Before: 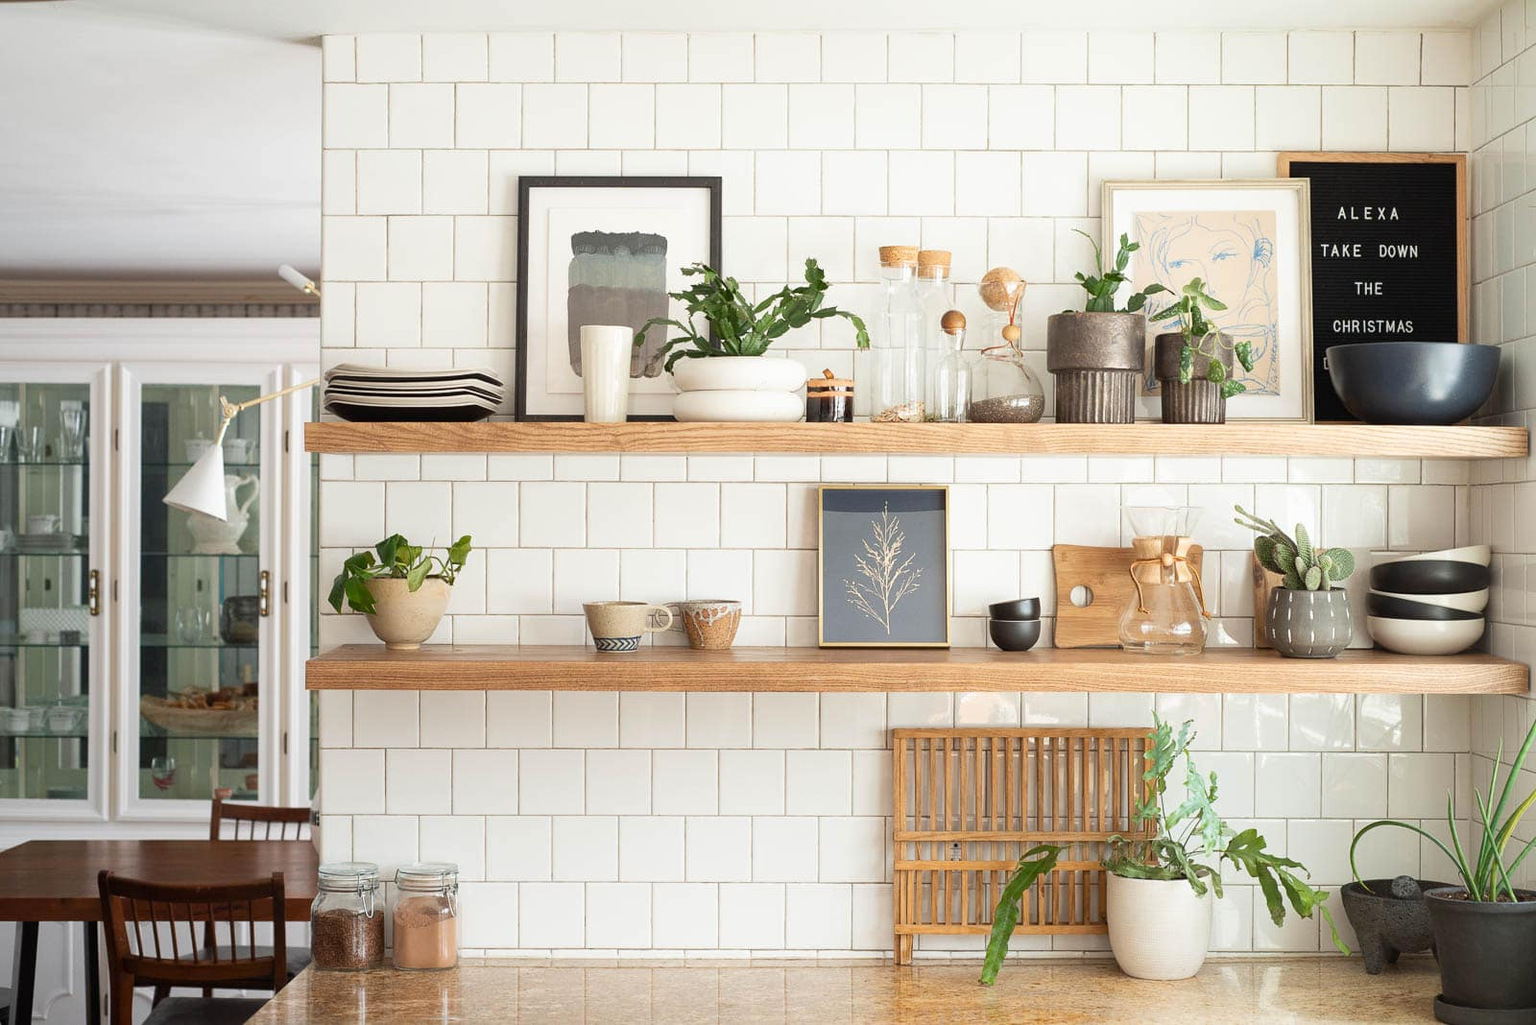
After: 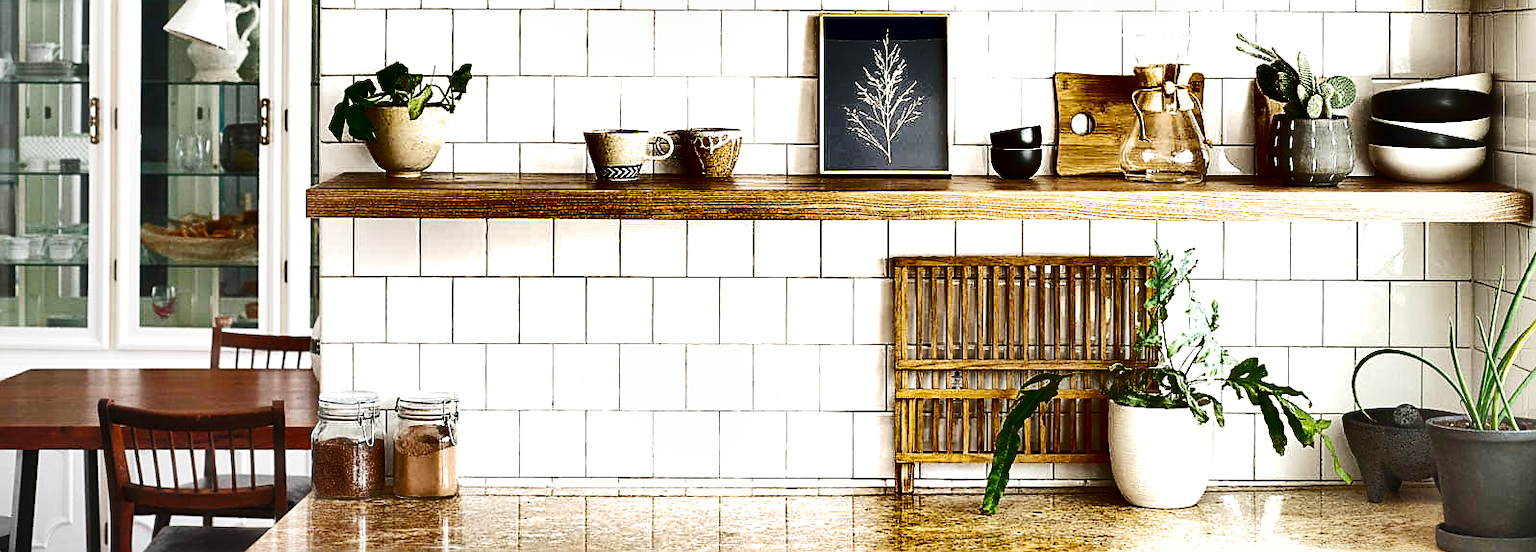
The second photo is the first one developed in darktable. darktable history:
exposure: black level correction 0, exposure 0.697 EV, compensate exposure bias true, compensate highlight preservation false
base curve: curves: ch0 [(0, 0) (0.032, 0.025) (0.121, 0.166) (0.206, 0.329) (0.605, 0.79) (1, 1)], preserve colors none
crop and rotate: top 46.16%, right 0.108%
sharpen: on, module defaults
shadows and highlights: shadows 21.05, highlights -83.03, soften with gaussian
haze removal: strength -0.101, compatibility mode true, adaptive false
